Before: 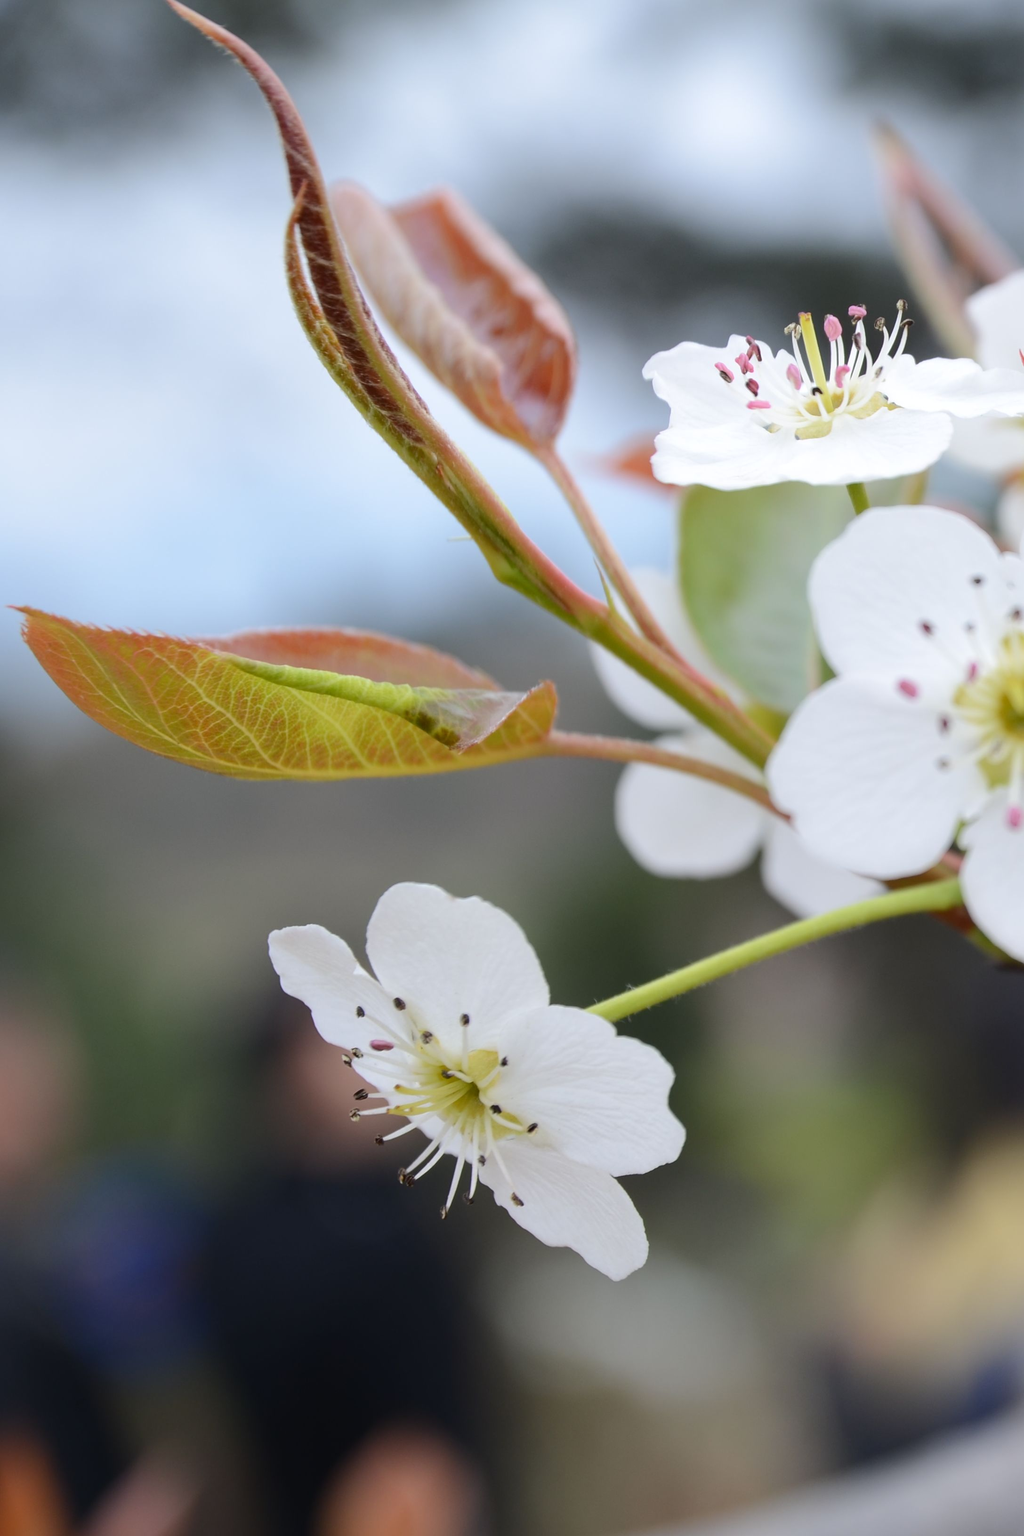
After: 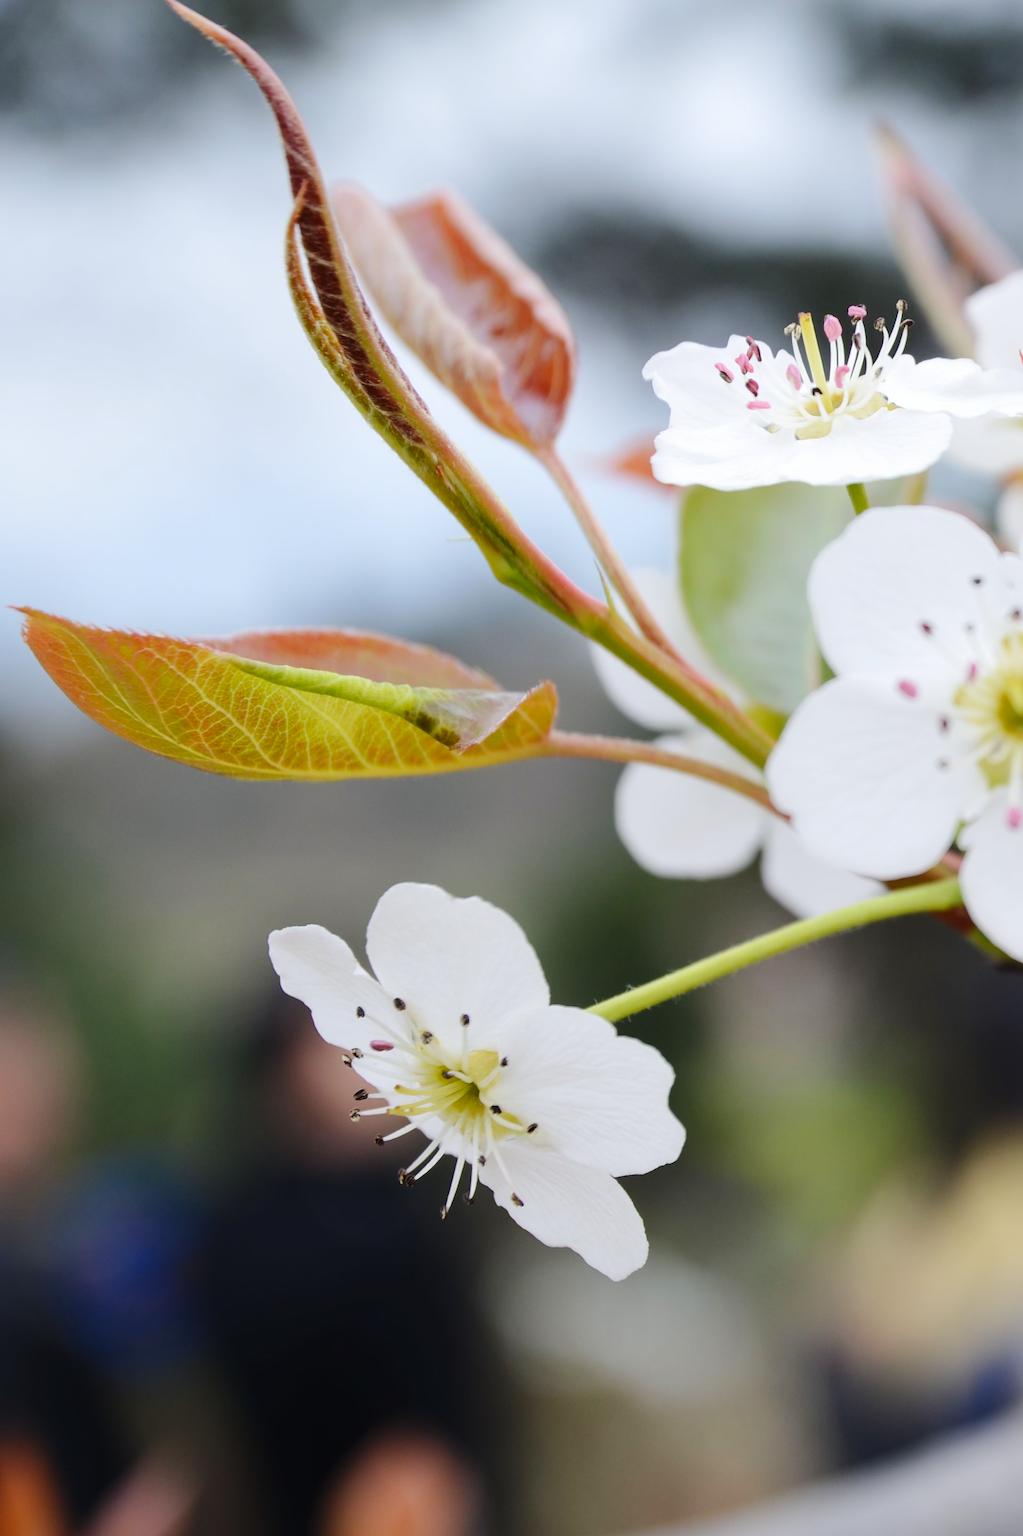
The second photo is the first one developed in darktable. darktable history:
tone curve: curves: ch0 [(0, 0) (0.037, 0.025) (0.131, 0.093) (0.275, 0.256) (0.476, 0.517) (0.607, 0.667) (0.691, 0.745) (0.789, 0.836) (0.911, 0.925) (0.997, 0.995)]; ch1 [(0, 0) (0.301, 0.3) (0.444, 0.45) (0.493, 0.495) (0.507, 0.503) (0.534, 0.533) (0.582, 0.58) (0.658, 0.693) (0.746, 0.77) (1, 1)]; ch2 [(0, 0) (0.246, 0.233) (0.36, 0.352) (0.415, 0.418) (0.476, 0.492) (0.502, 0.504) (0.525, 0.518) (0.539, 0.544) (0.586, 0.602) (0.634, 0.651) (0.706, 0.727) (0.853, 0.852) (1, 0.951)], preserve colors none
